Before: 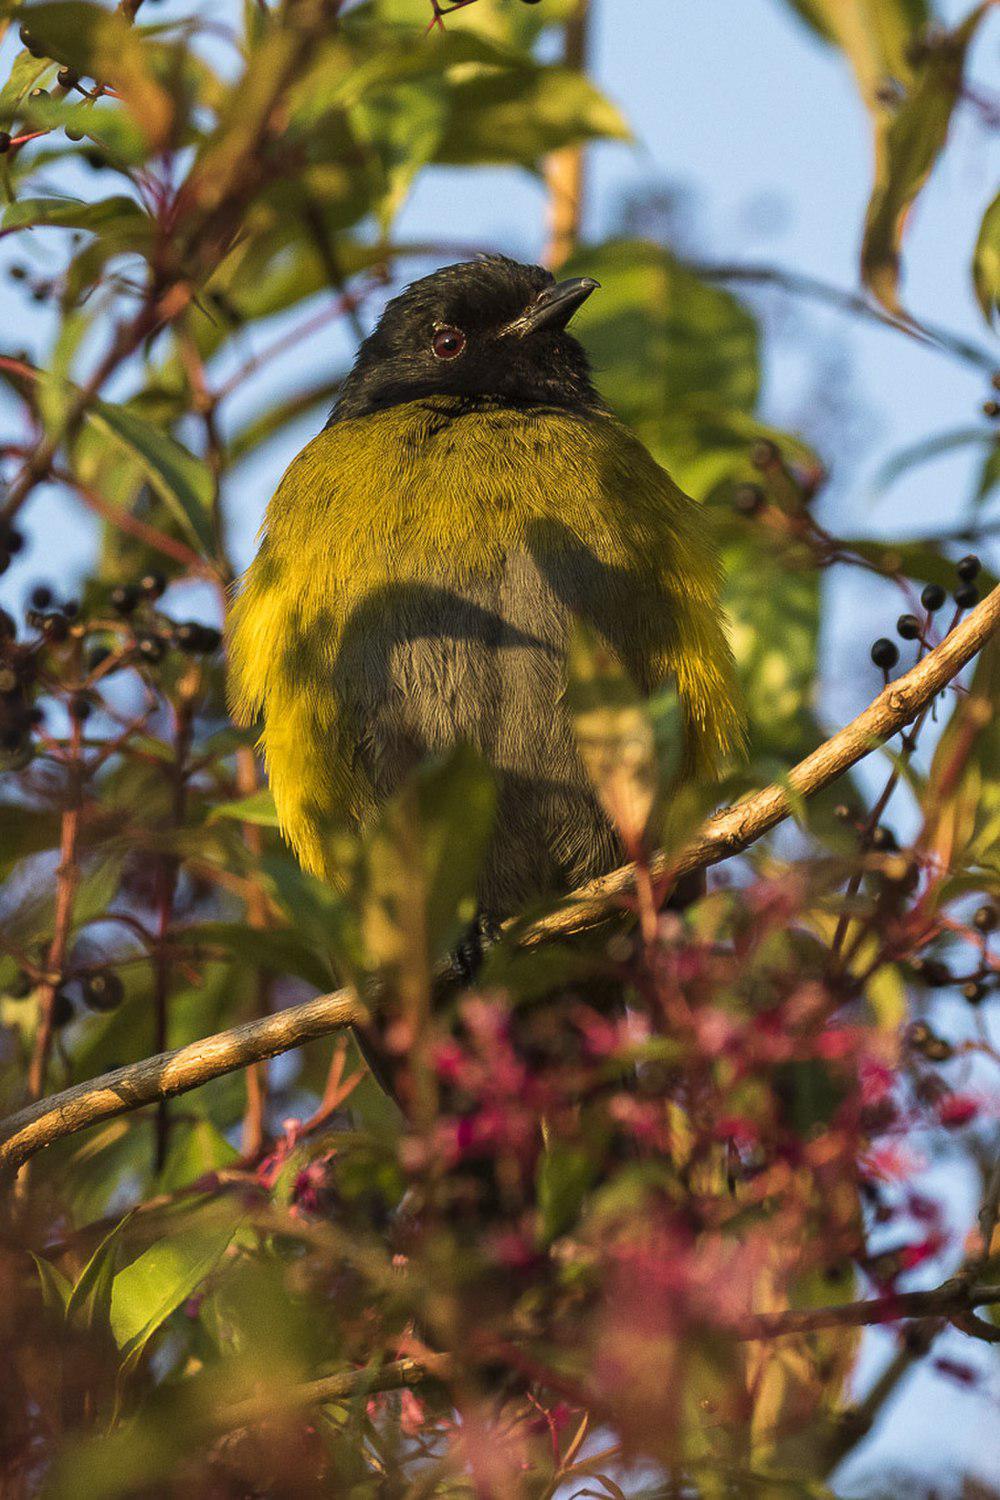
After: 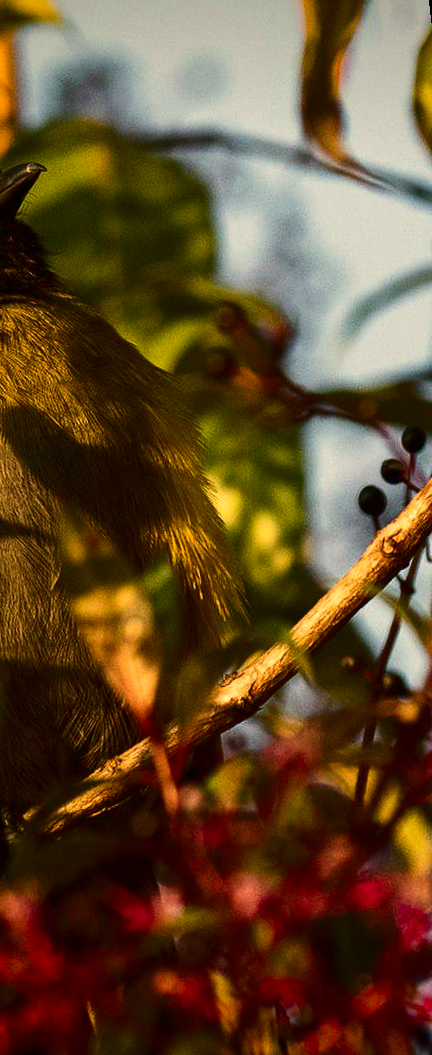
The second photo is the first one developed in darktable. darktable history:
crop and rotate: left 49.936%, top 10.094%, right 13.136%, bottom 24.256%
rotate and perspective: rotation -6.83°, automatic cropping off
white balance: red 1.123, blue 0.83
contrast brightness saturation: contrast 0.19, brightness -0.24, saturation 0.11
vignetting: fall-off start 88.53%, fall-off radius 44.2%, saturation 0.376, width/height ratio 1.161
